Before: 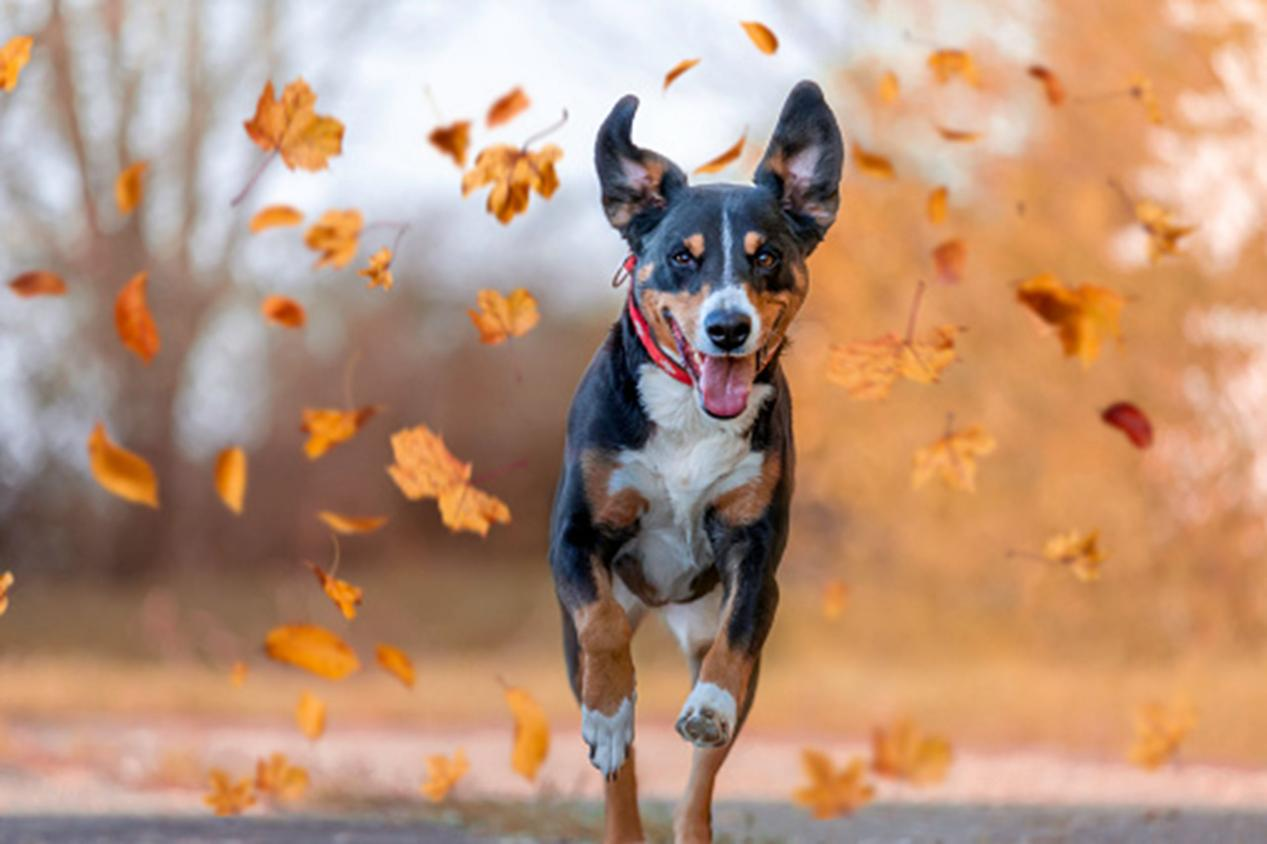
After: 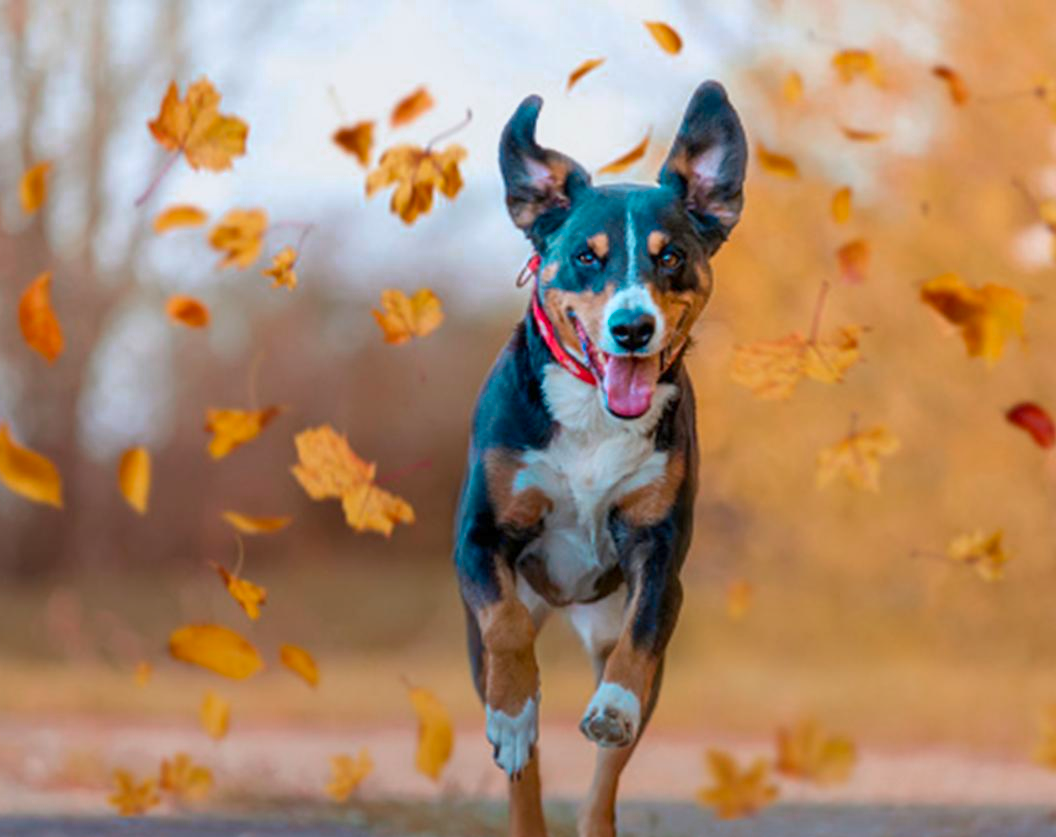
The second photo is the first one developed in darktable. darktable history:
graduated density: rotation -180°, offset 24.95
crop: left 7.598%, right 7.873%
color zones: curves: ch0 [(0.254, 0.492) (0.724, 0.62)]; ch1 [(0.25, 0.528) (0.719, 0.796)]; ch2 [(0, 0.472) (0.25, 0.5) (0.73, 0.184)]
color balance rgb: contrast -10%
